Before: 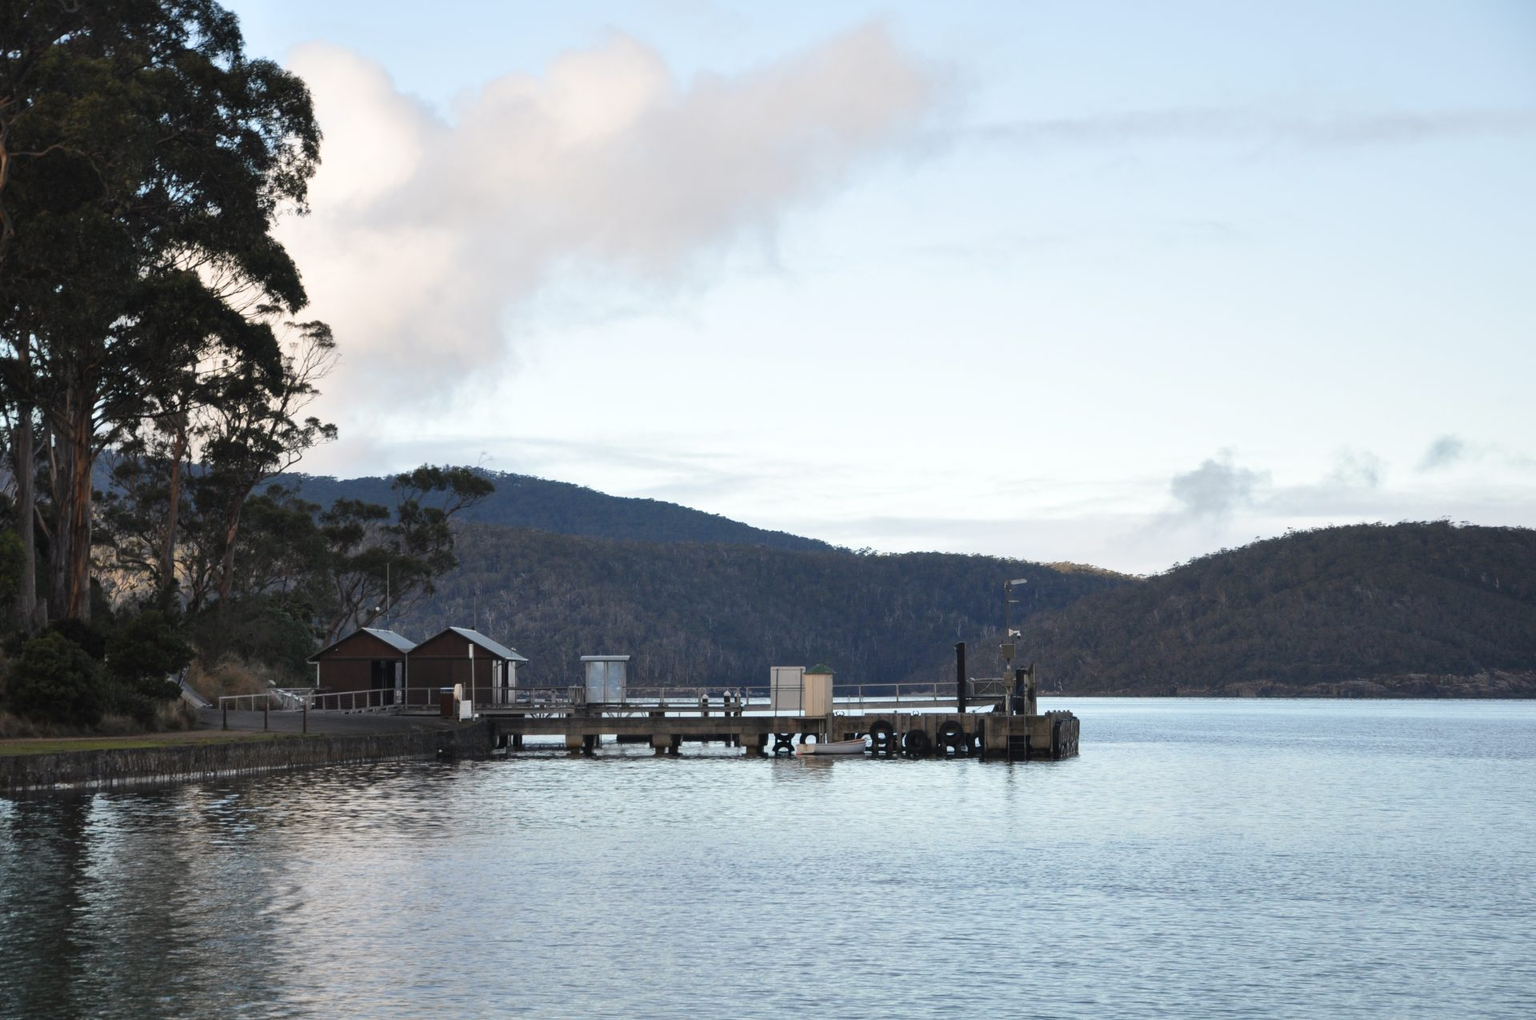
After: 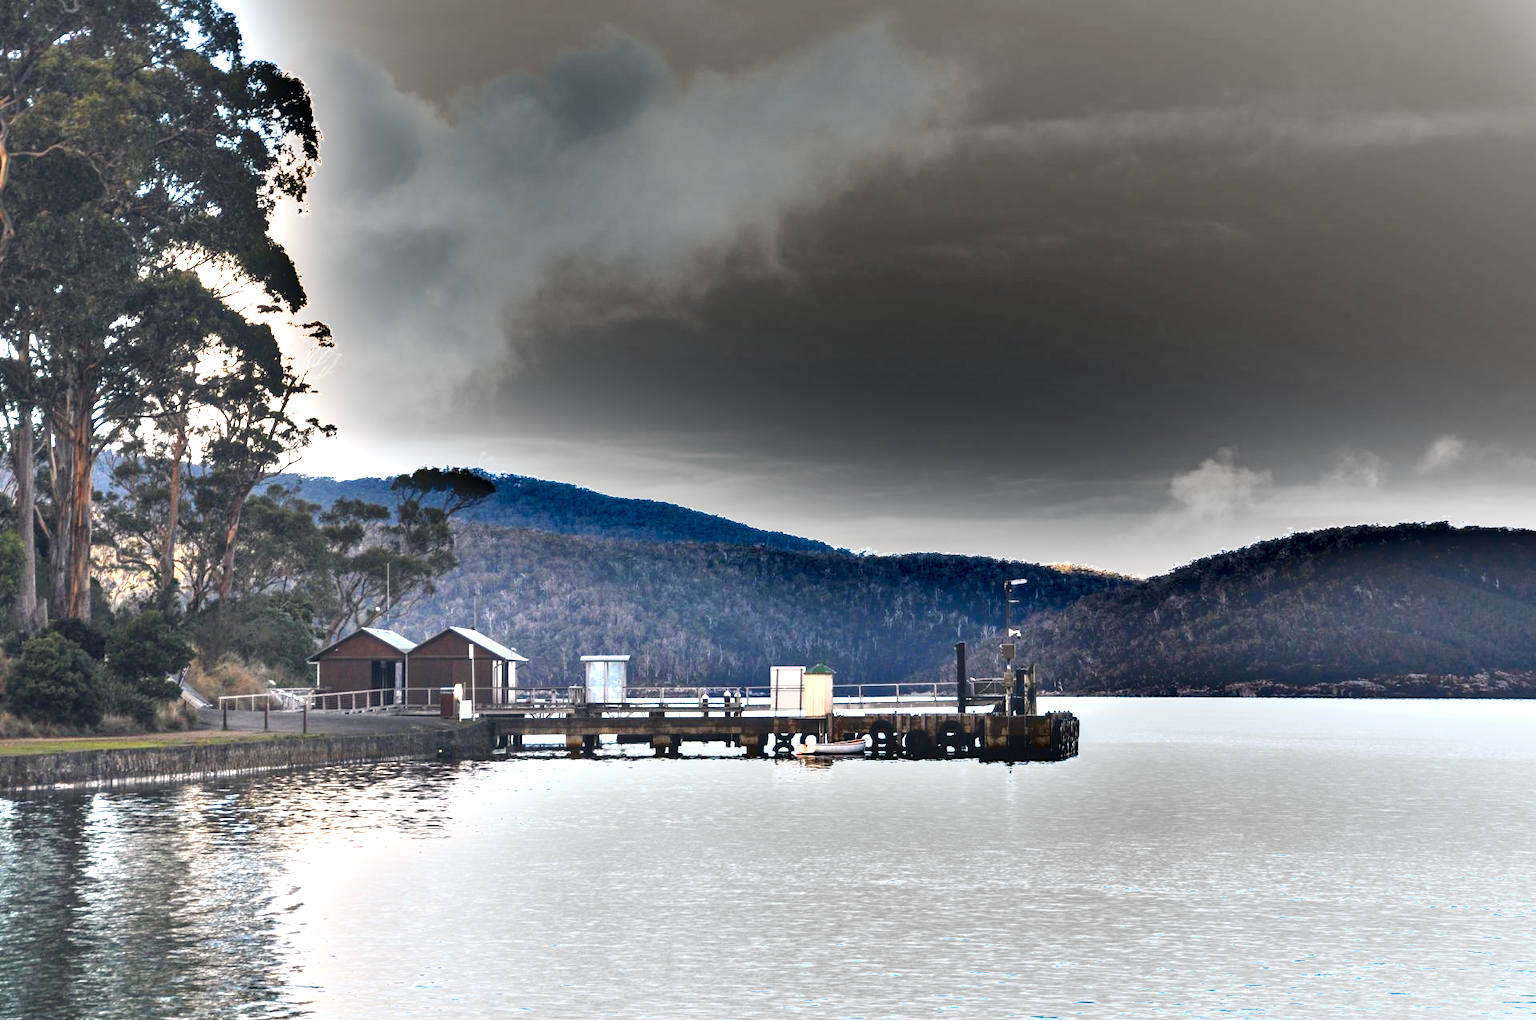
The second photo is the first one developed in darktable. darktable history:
local contrast: on, module defaults
shadows and highlights: shadows 53, soften with gaussian
color balance rgb: shadows lift › hue 87.51°, highlights gain › chroma 1.35%, highlights gain › hue 55.1°, global offset › chroma 0.13%, global offset › hue 253.66°, perceptual saturation grading › global saturation 16.38%
exposure: exposure 2.003 EV, compensate highlight preservation false
